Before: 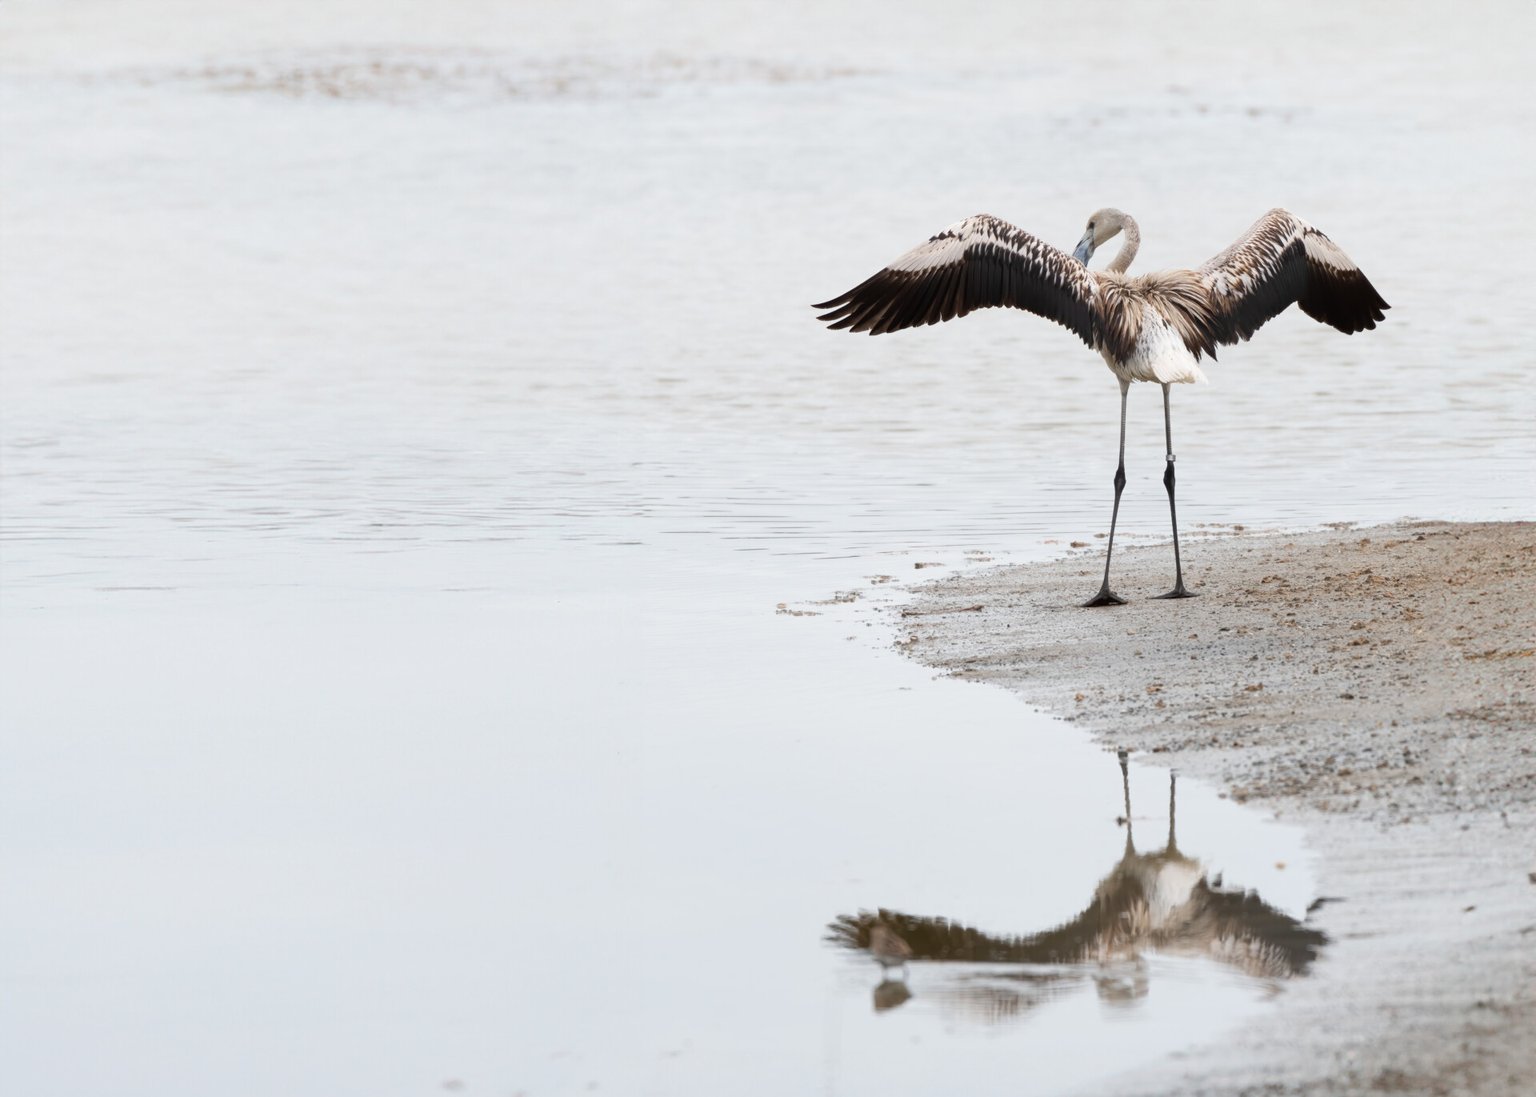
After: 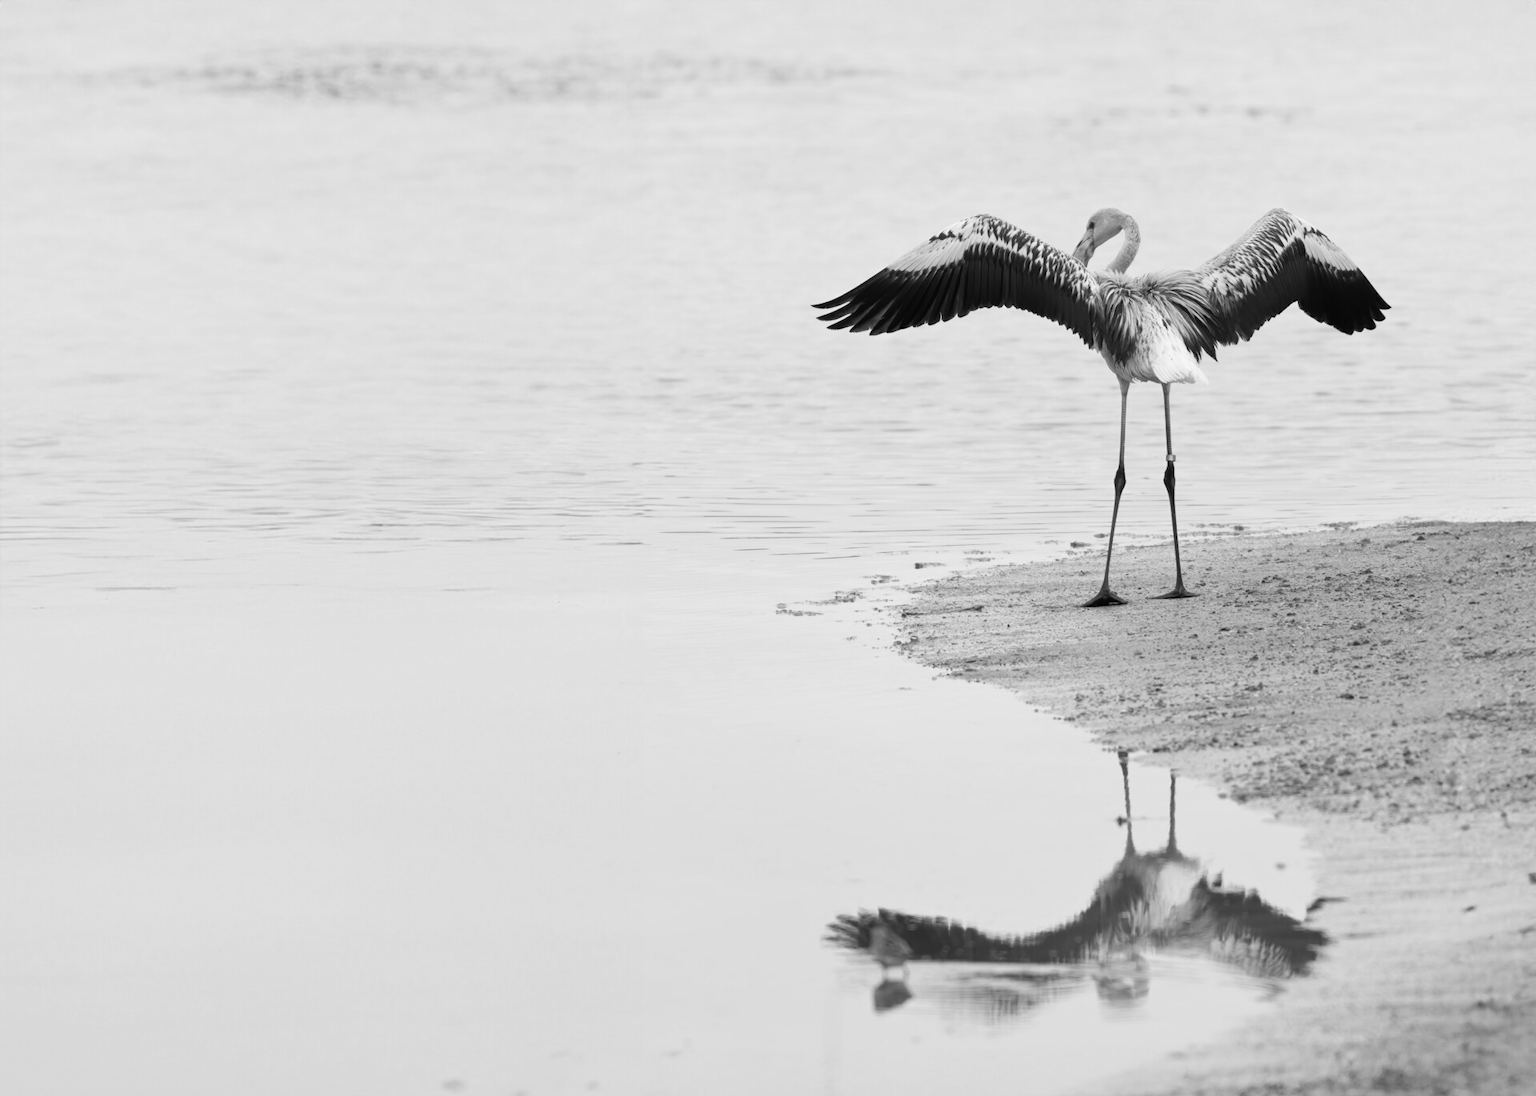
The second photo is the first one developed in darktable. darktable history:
monochrome: a -6.99, b 35.61, size 1.4
white balance: red 1.042, blue 1.17
